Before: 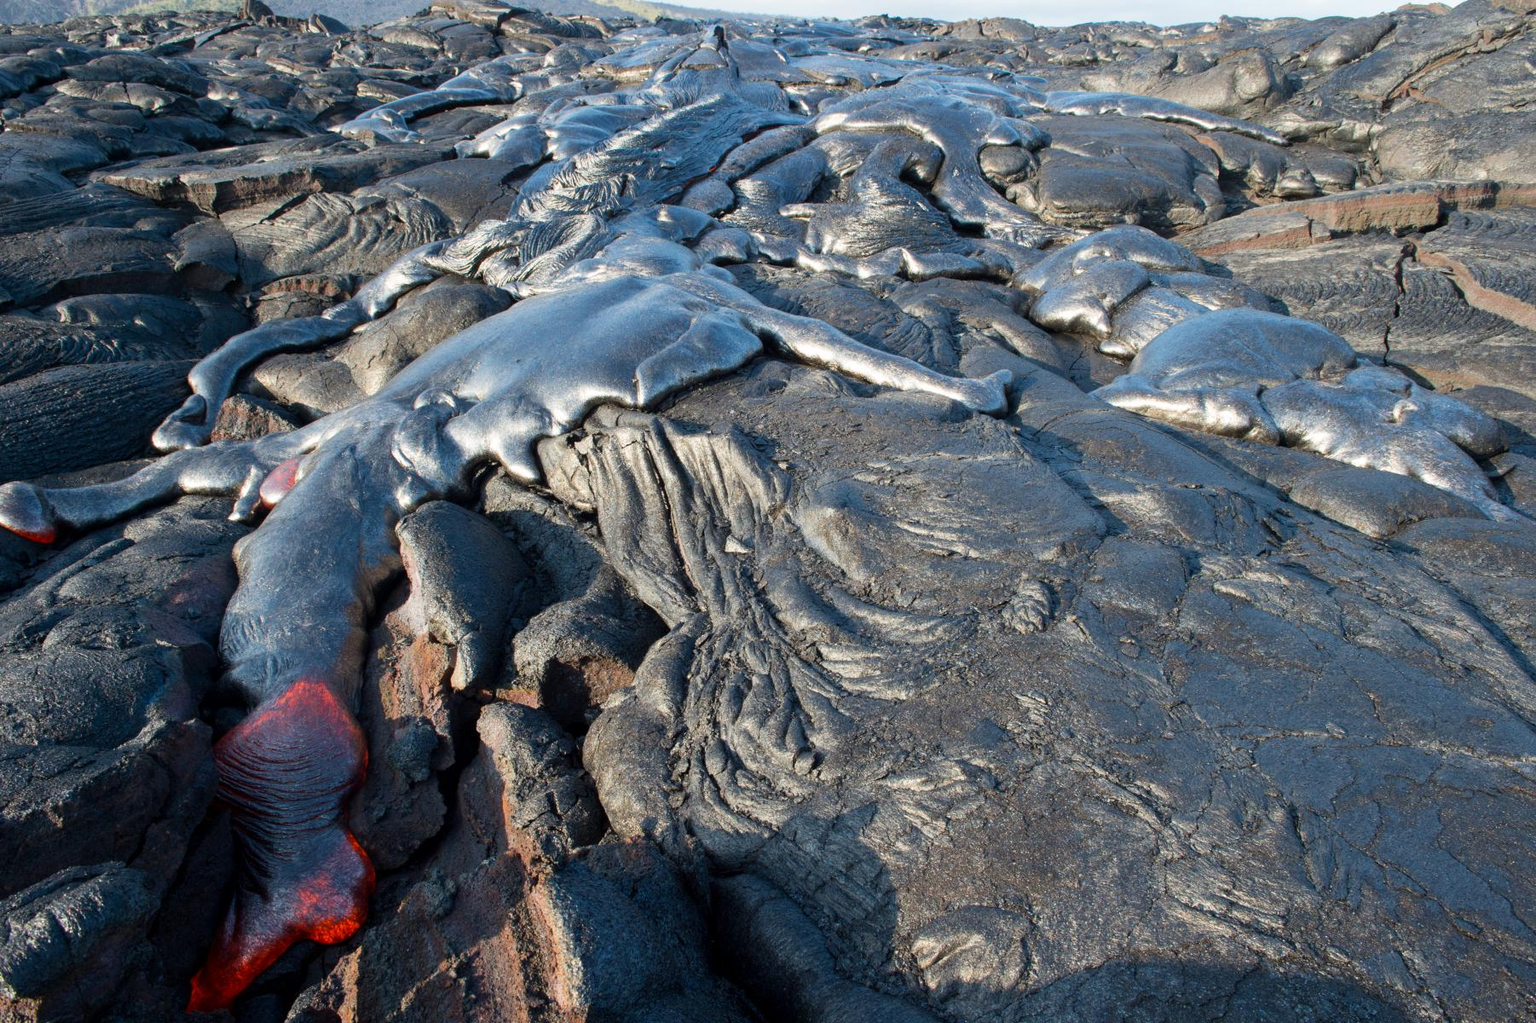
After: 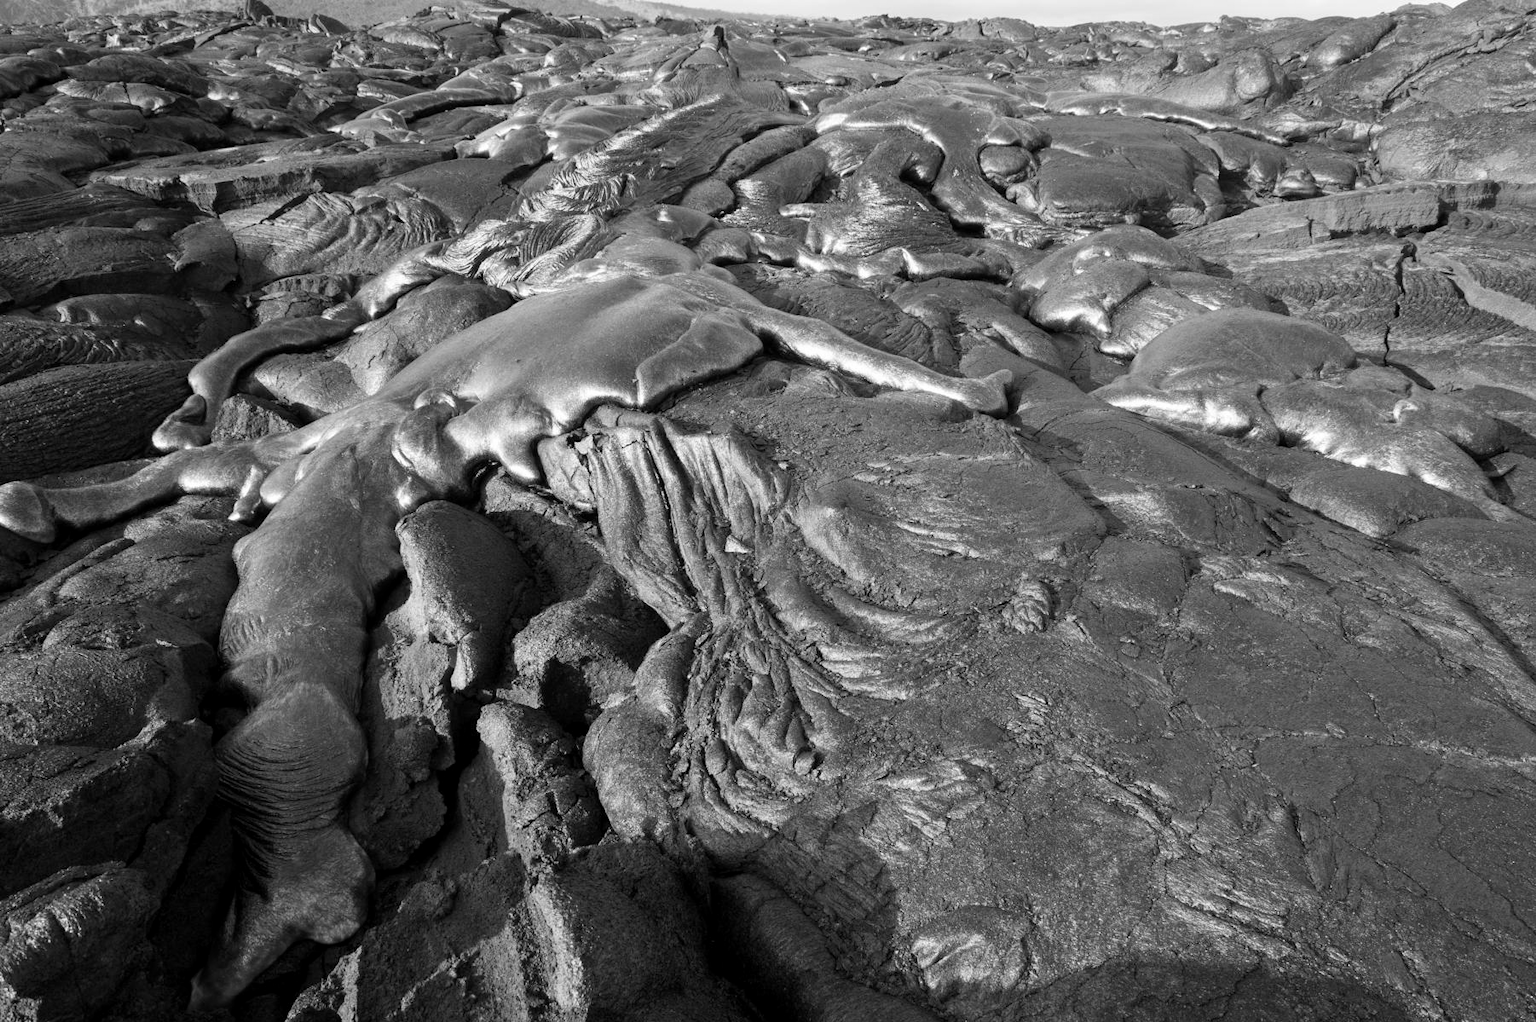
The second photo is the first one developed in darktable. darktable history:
exposure: black level correction 0.001, compensate highlight preservation false
monochrome: on, module defaults
